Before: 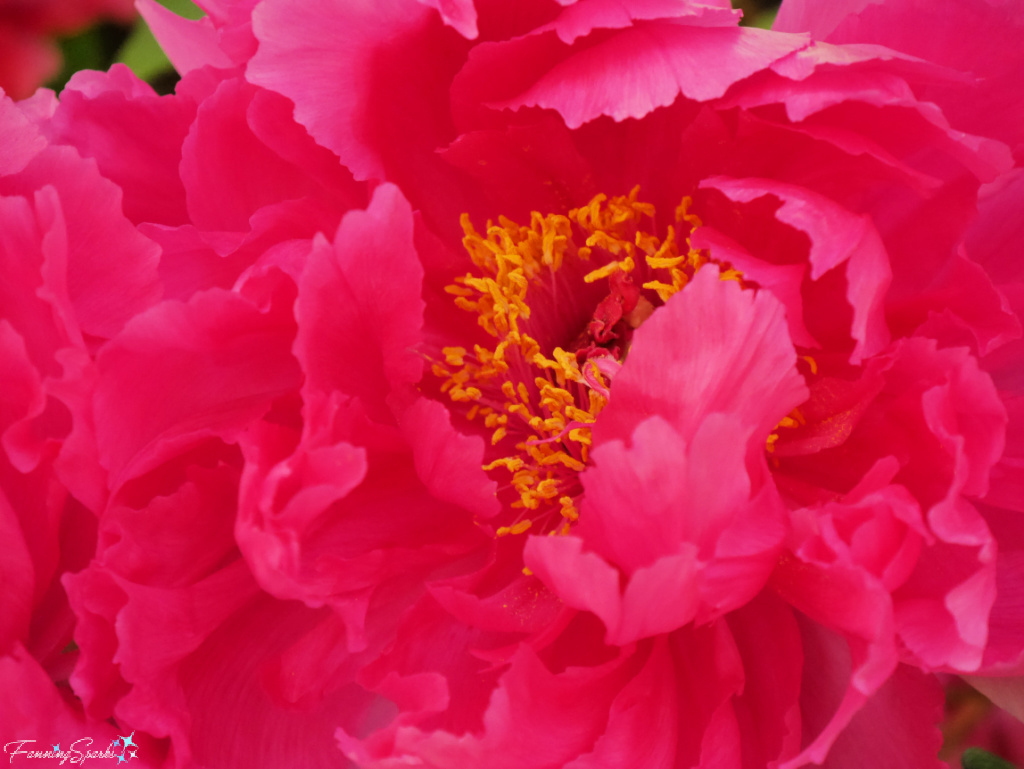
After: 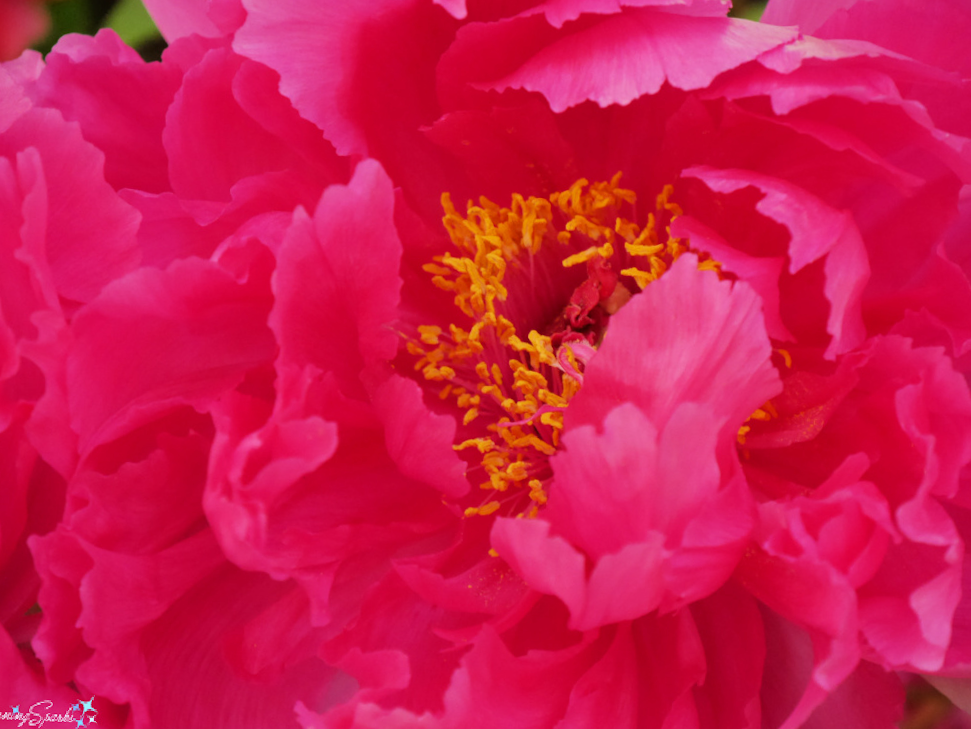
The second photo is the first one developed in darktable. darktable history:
base curve: curves: ch0 [(0, 0) (0.297, 0.298) (1, 1)], preserve colors none
white balance: red 0.967, blue 1.049
crop and rotate: angle -2.38°
